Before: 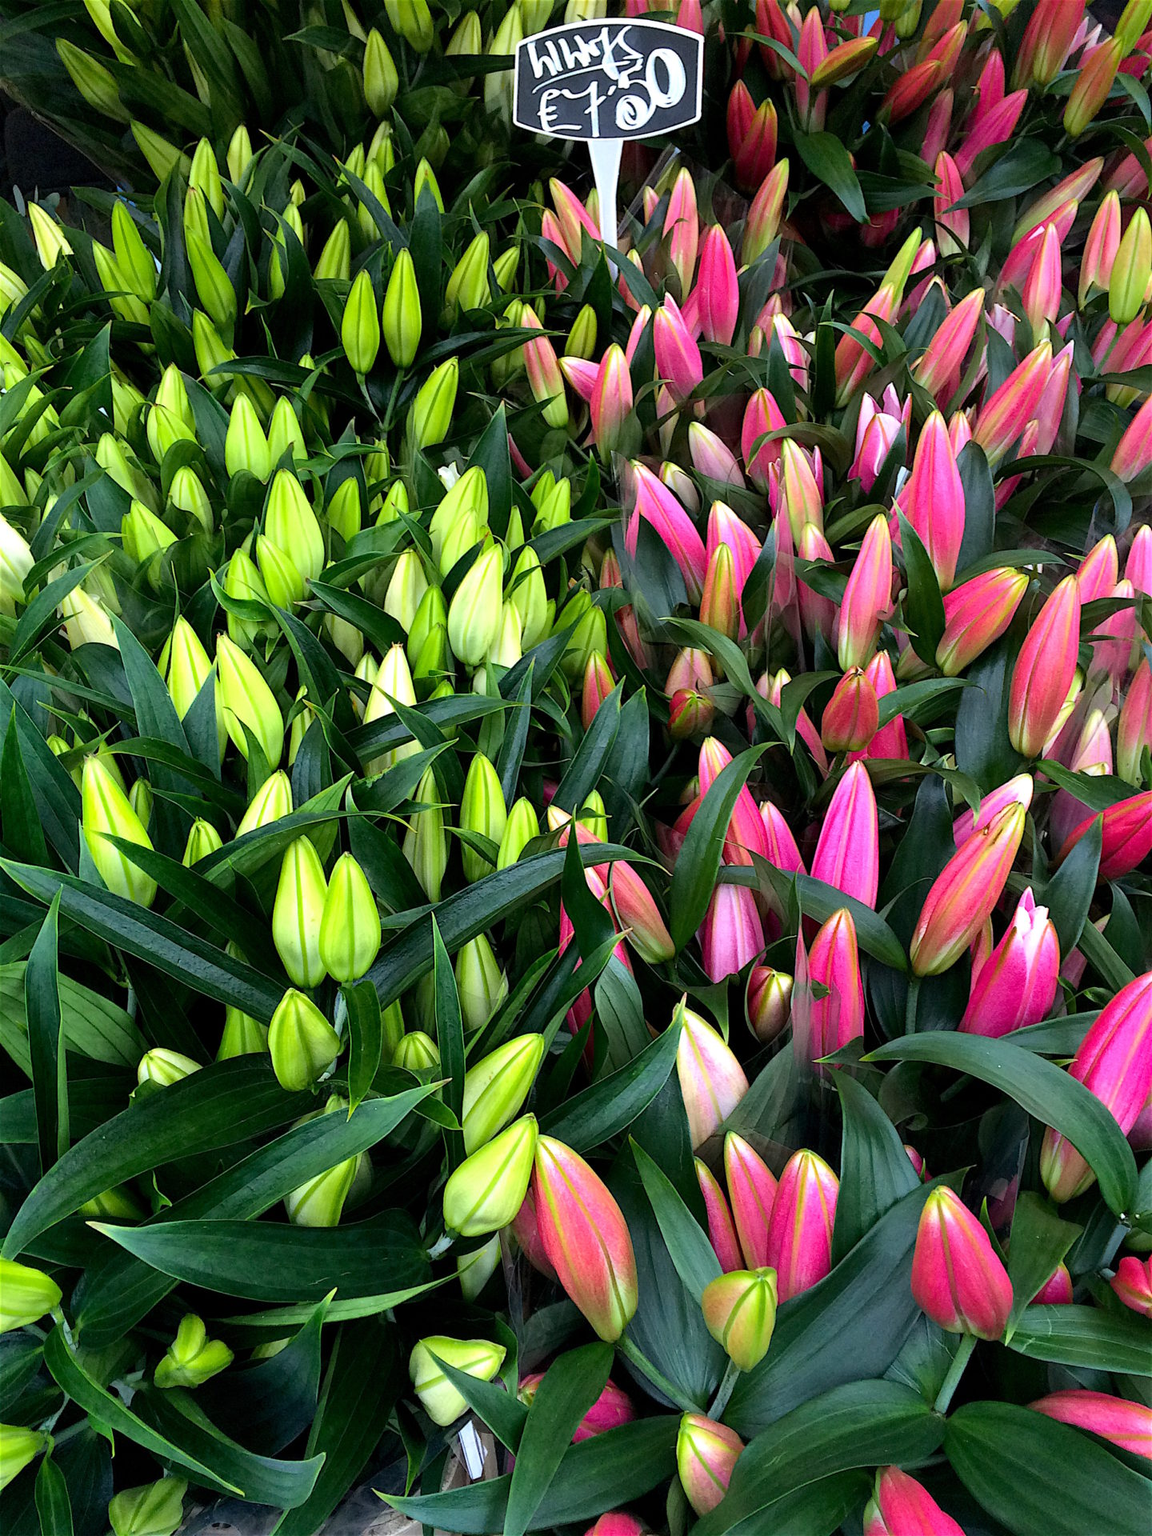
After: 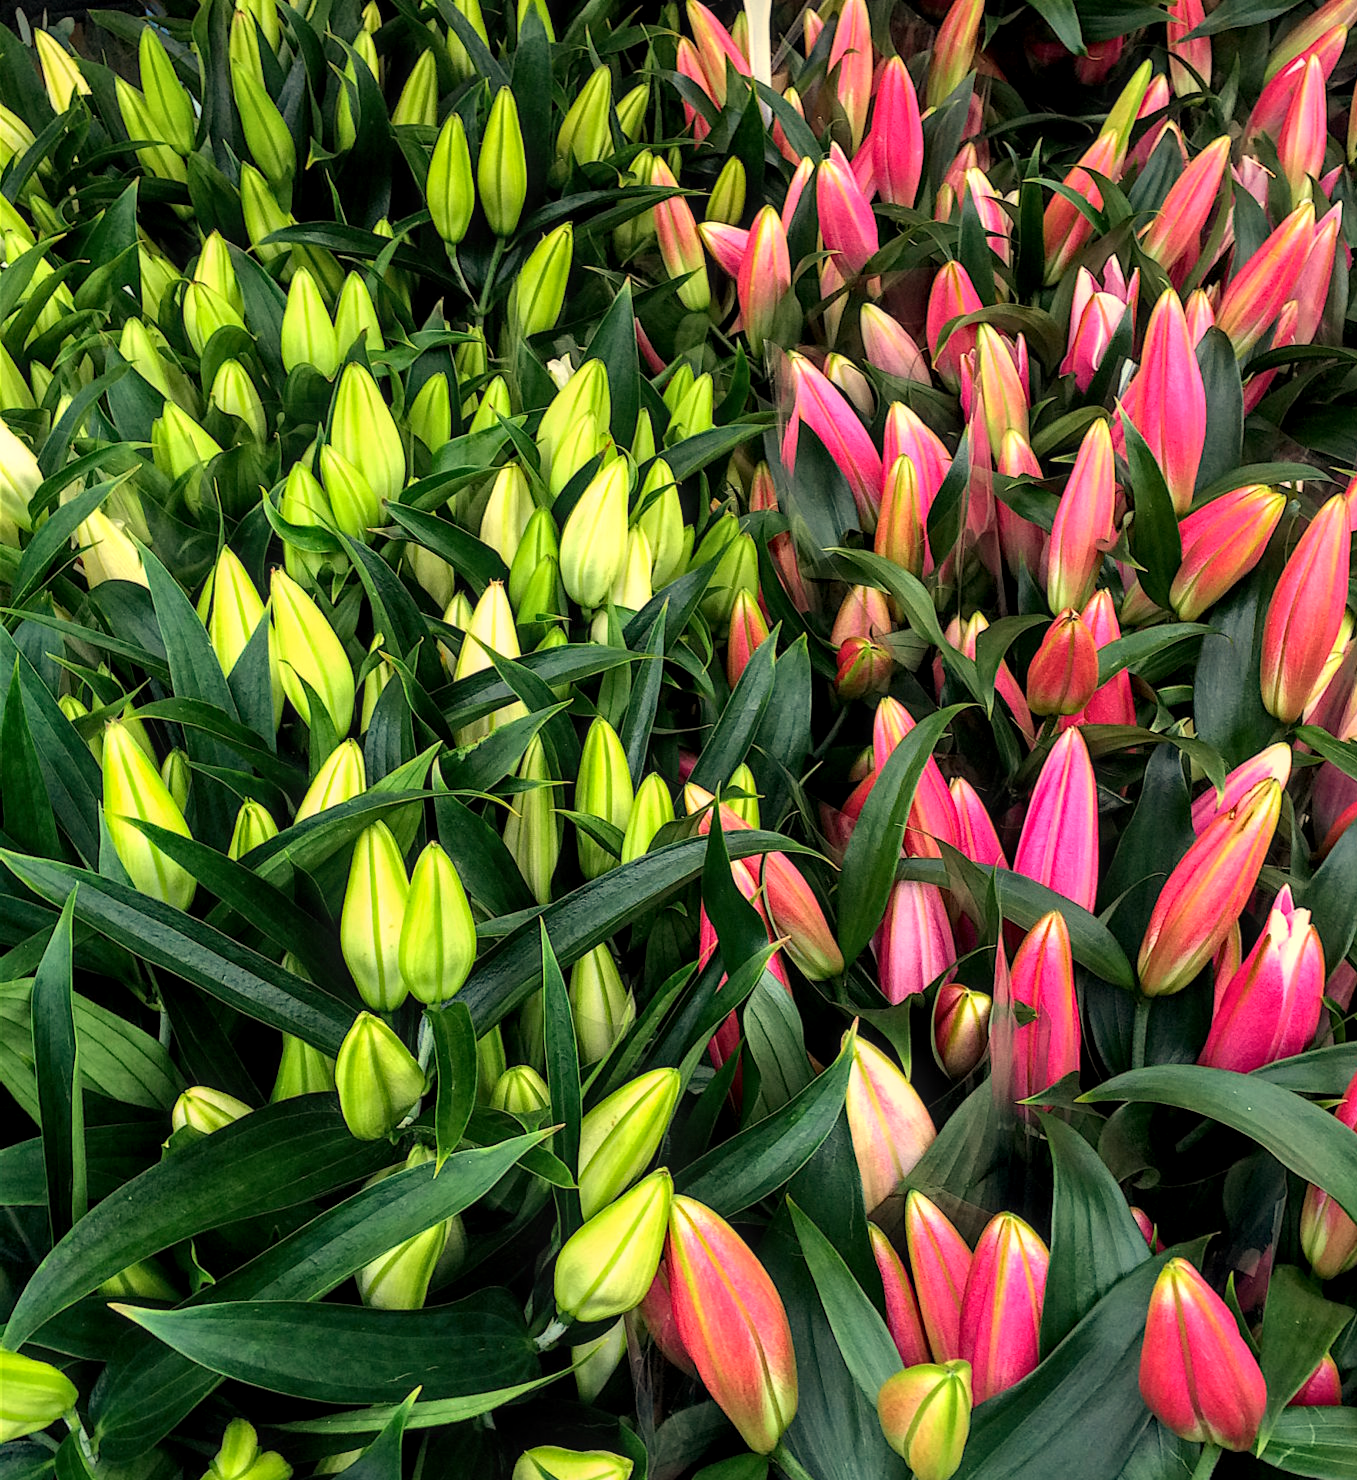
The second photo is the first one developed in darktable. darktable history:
crop and rotate: angle 0.03°, top 11.643%, right 5.651%, bottom 11.189%
local contrast: detail 130%
white balance: red 1.123, blue 0.83
